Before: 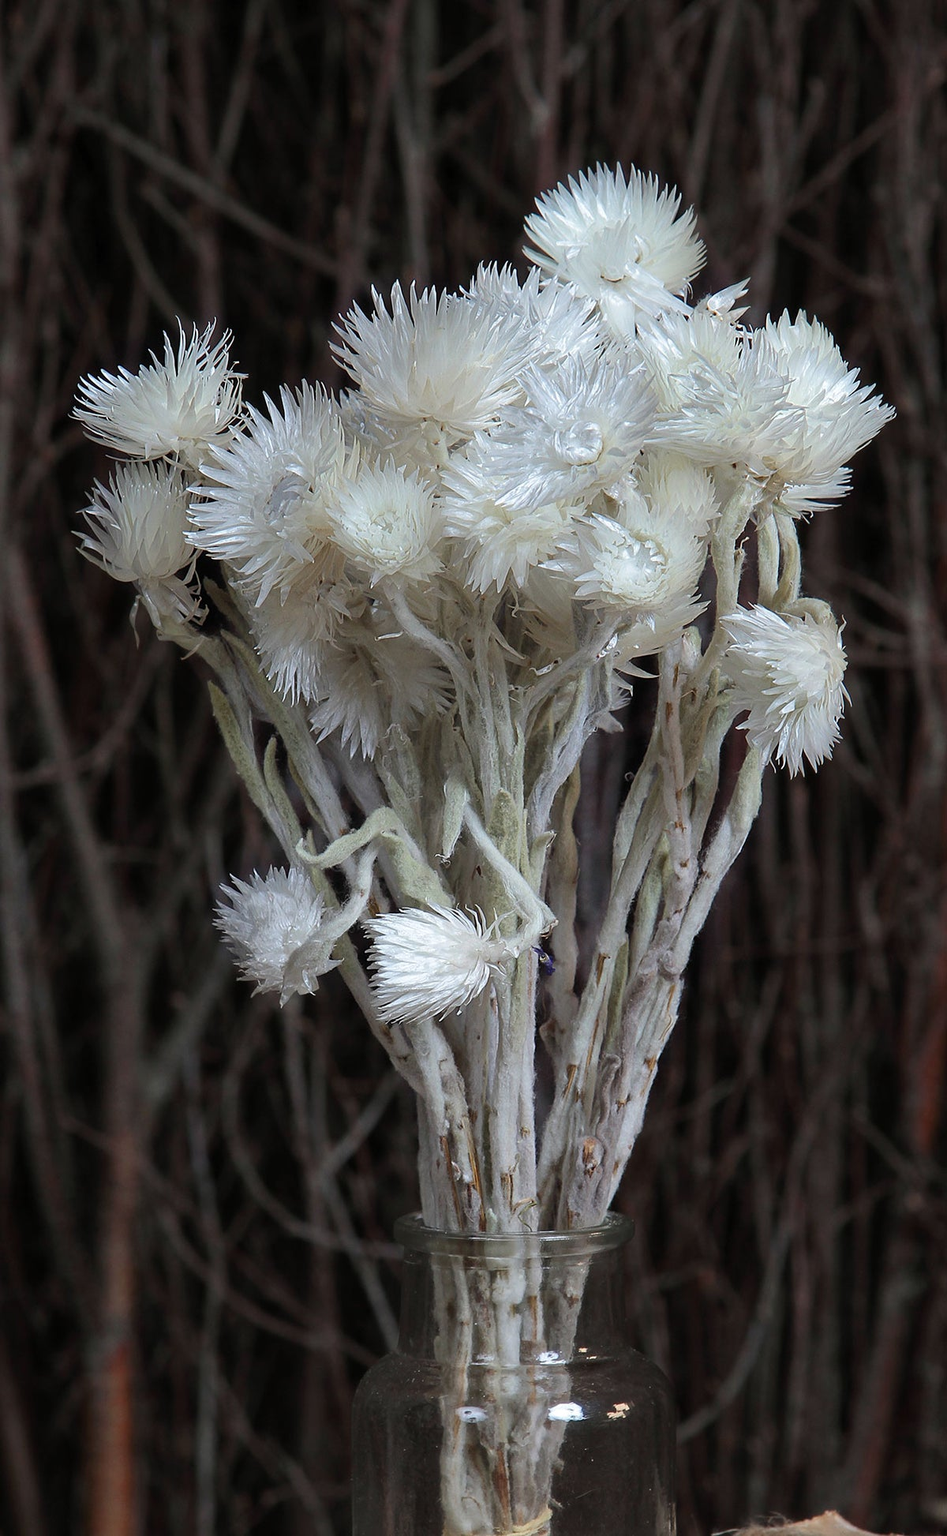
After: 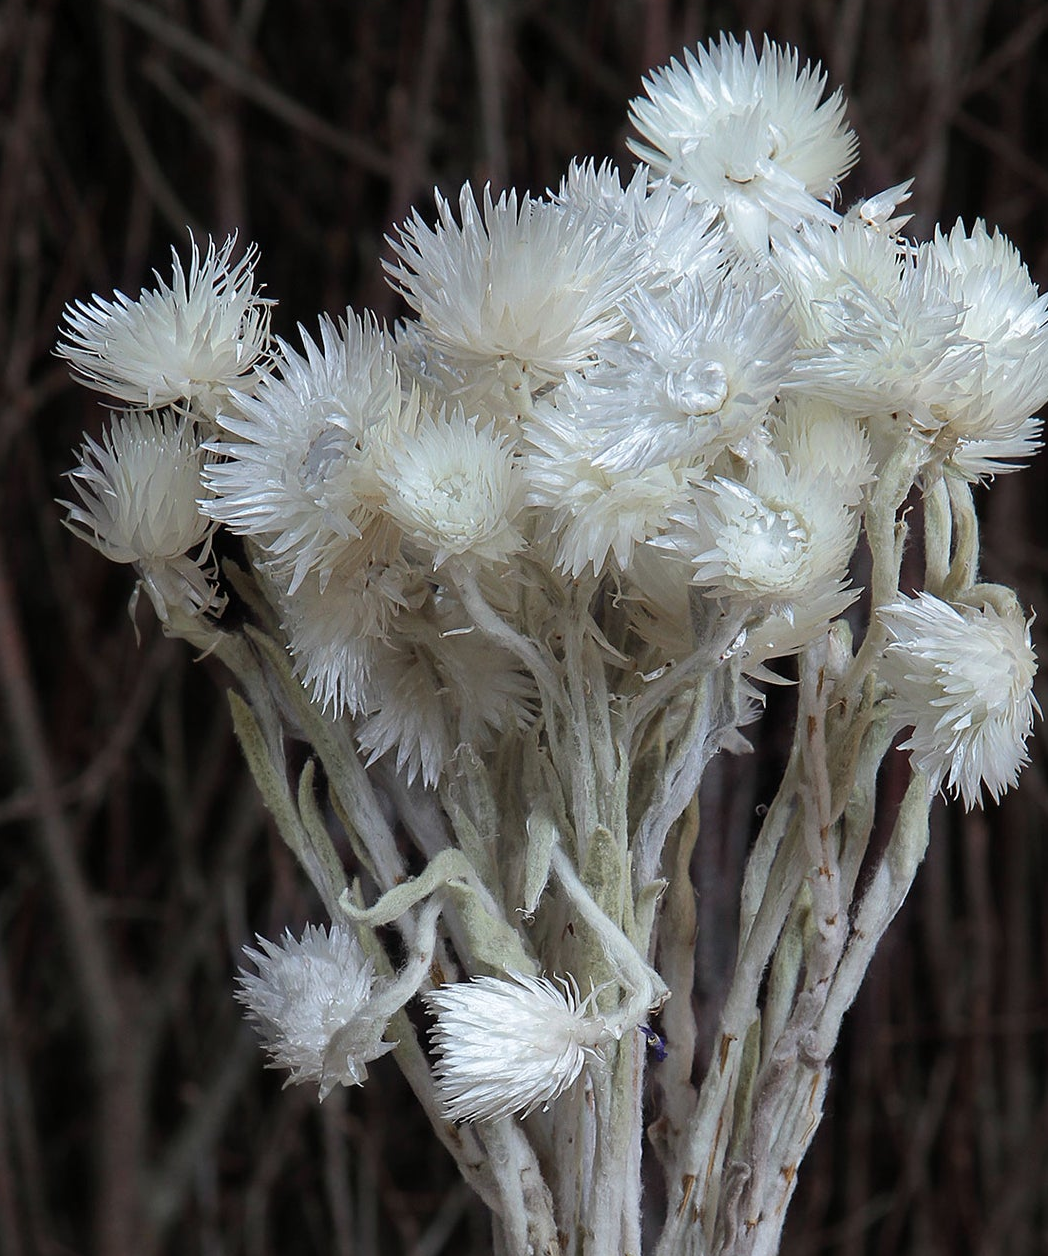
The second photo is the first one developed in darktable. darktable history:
crop: left 3.015%, top 8.969%, right 9.647%, bottom 26.457%
exposure: compensate highlight preservation false
